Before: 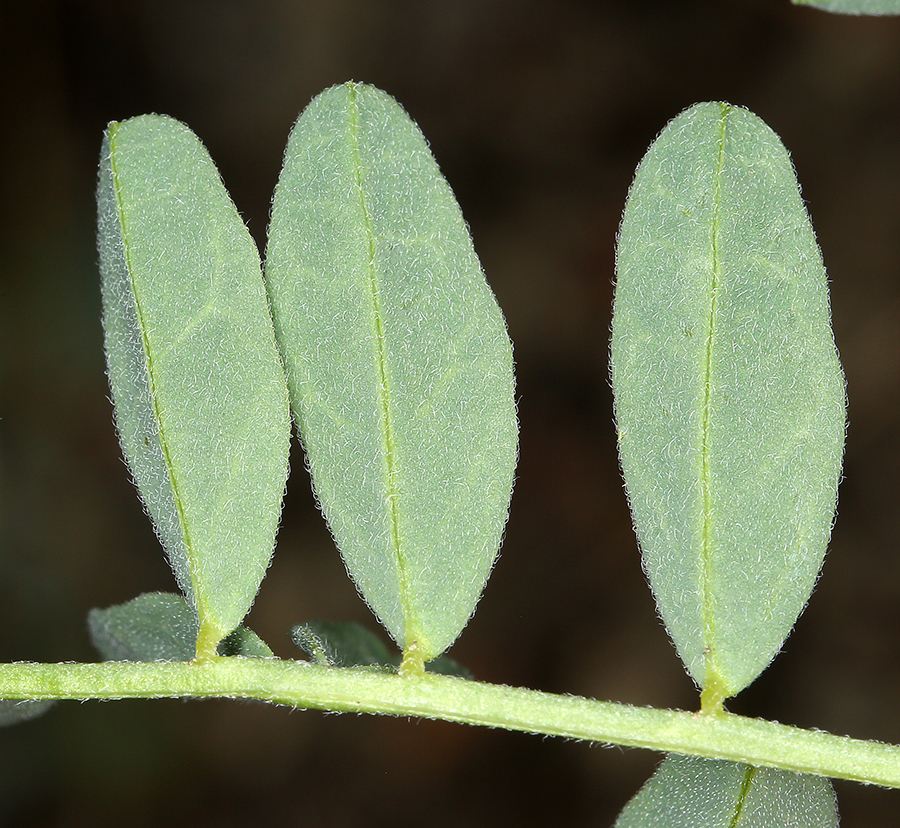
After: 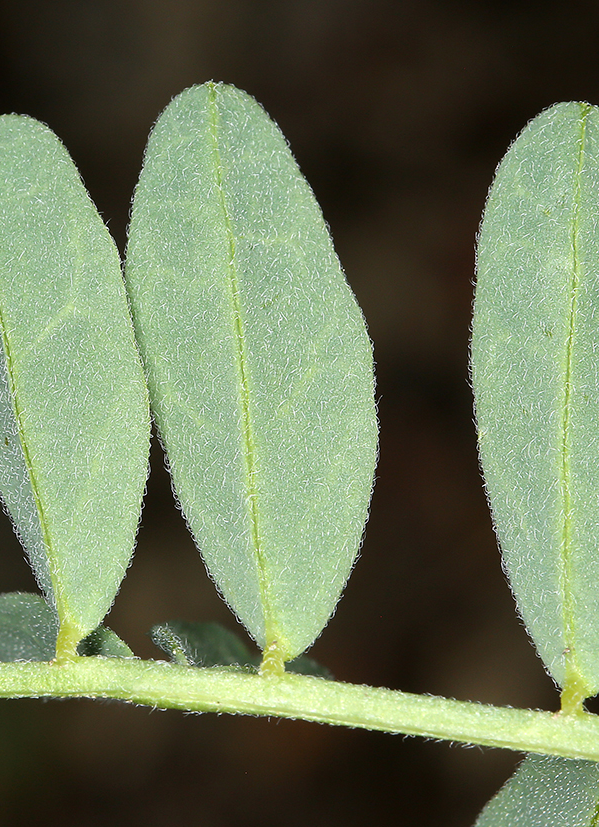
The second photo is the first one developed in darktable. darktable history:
exposure: compensate exposure bias true, compensate highlight preservation false
crop and rotate: left 15.566%, right 17.782%
